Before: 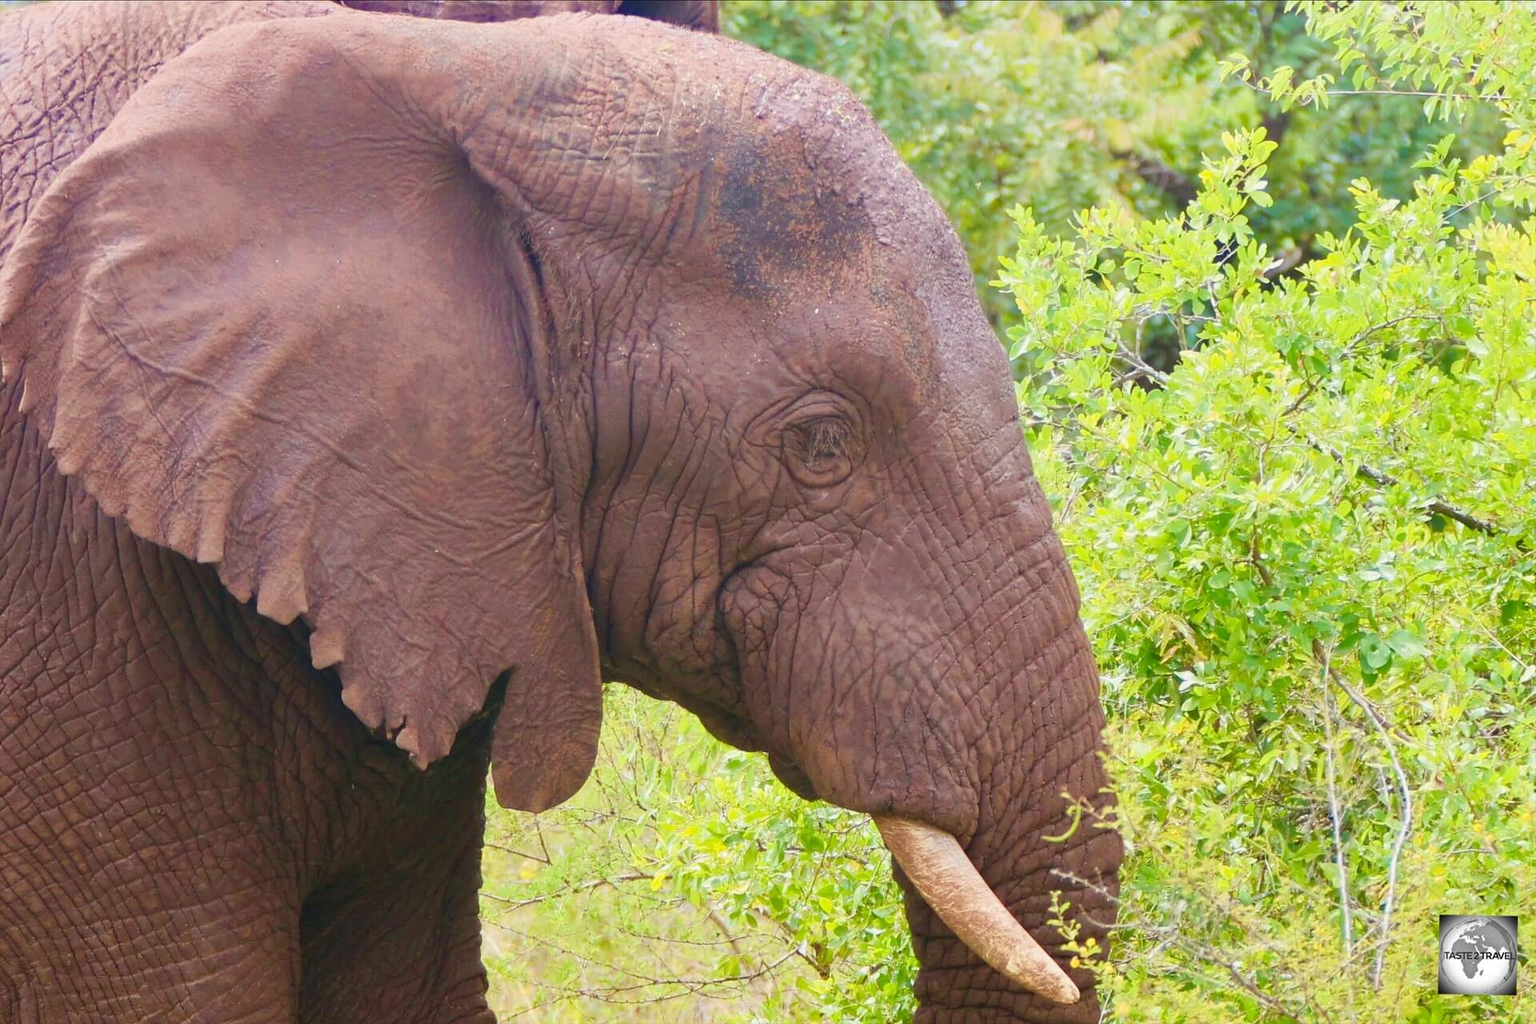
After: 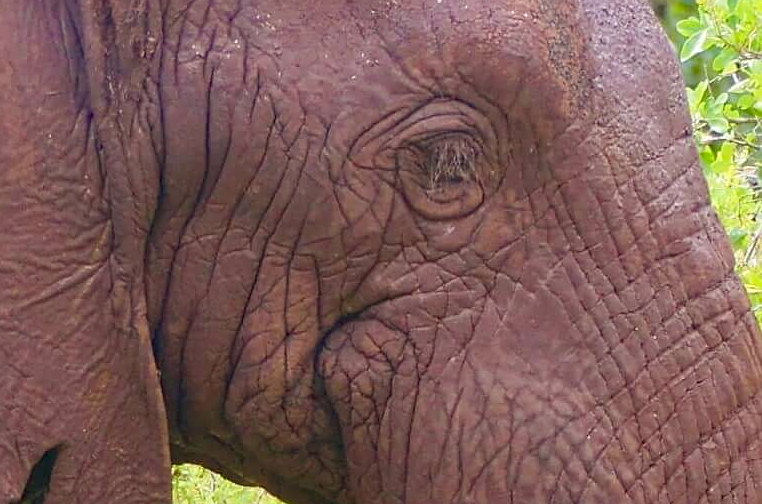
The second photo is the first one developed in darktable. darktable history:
crop: left 30.288%, top 30.466%, right 30.017%, bottom 30.14%
tone equalizer: on, module defaults
haze removal: compatibility mode true, adaptive false
sharpen: on, module defaults
